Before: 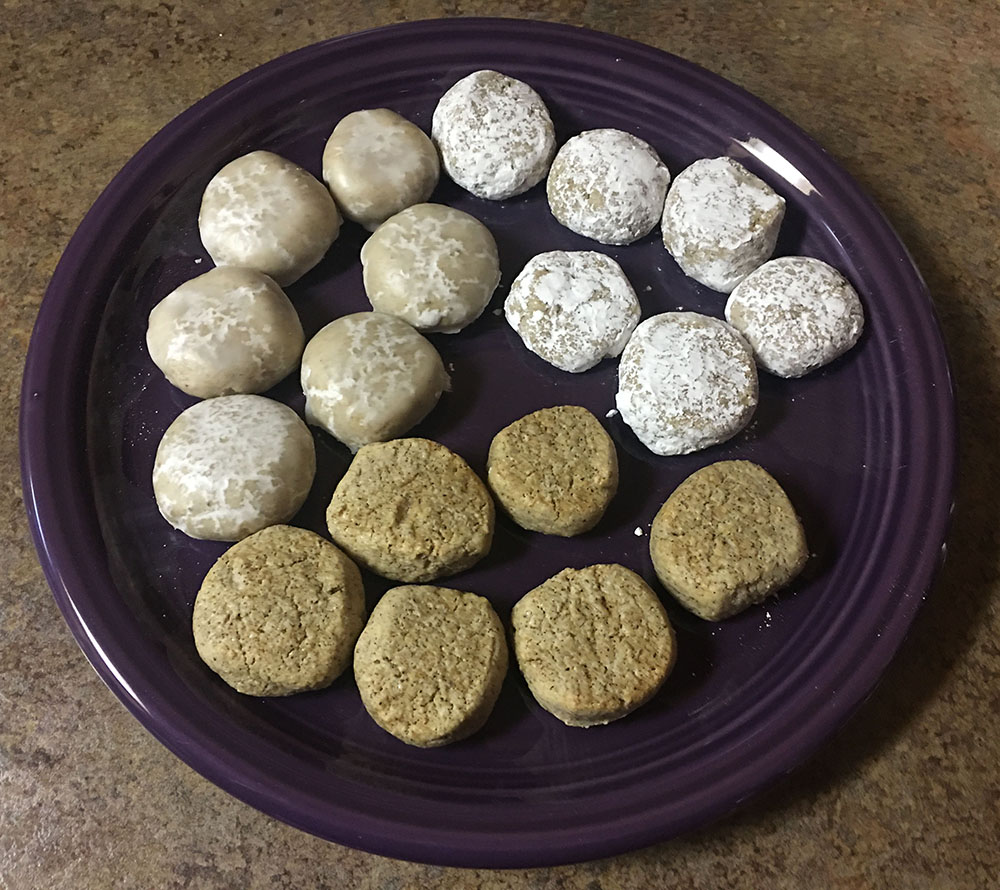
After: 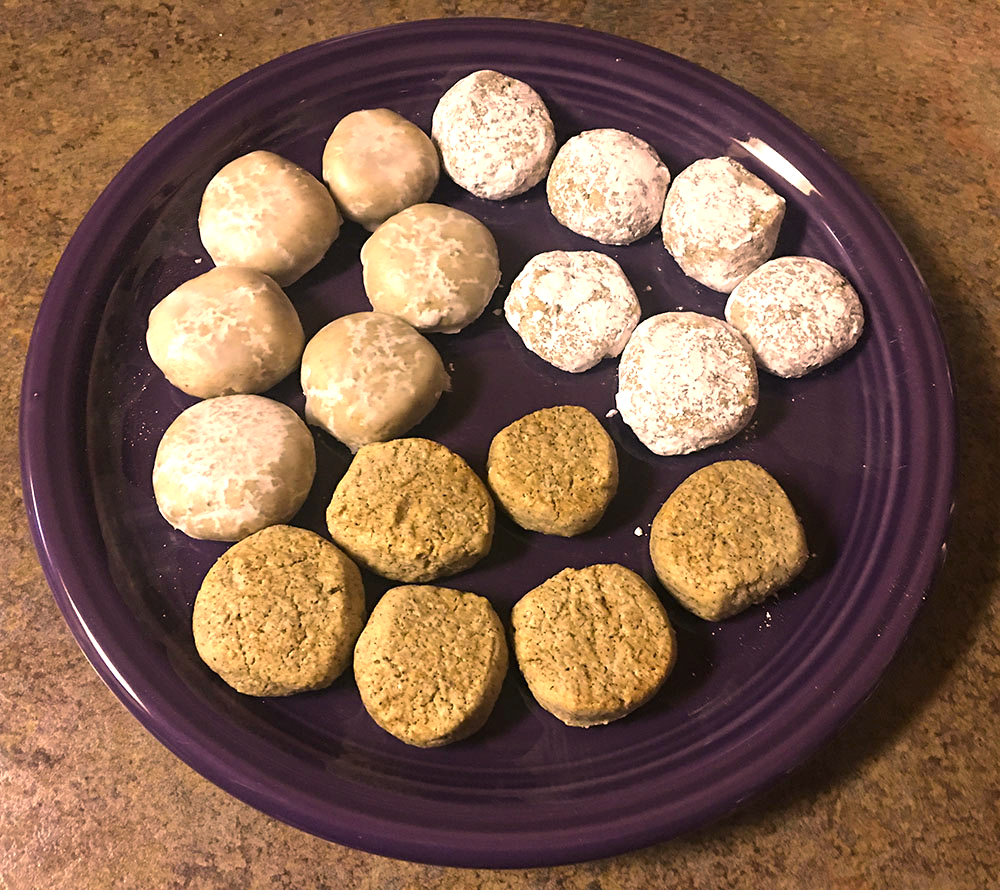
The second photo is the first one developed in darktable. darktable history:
exposure: exposure 0.663 EV, compensate exposure bias true, compensate highlight preservation false
color correction: highlights a* 21.59, highlights b* 22.09
